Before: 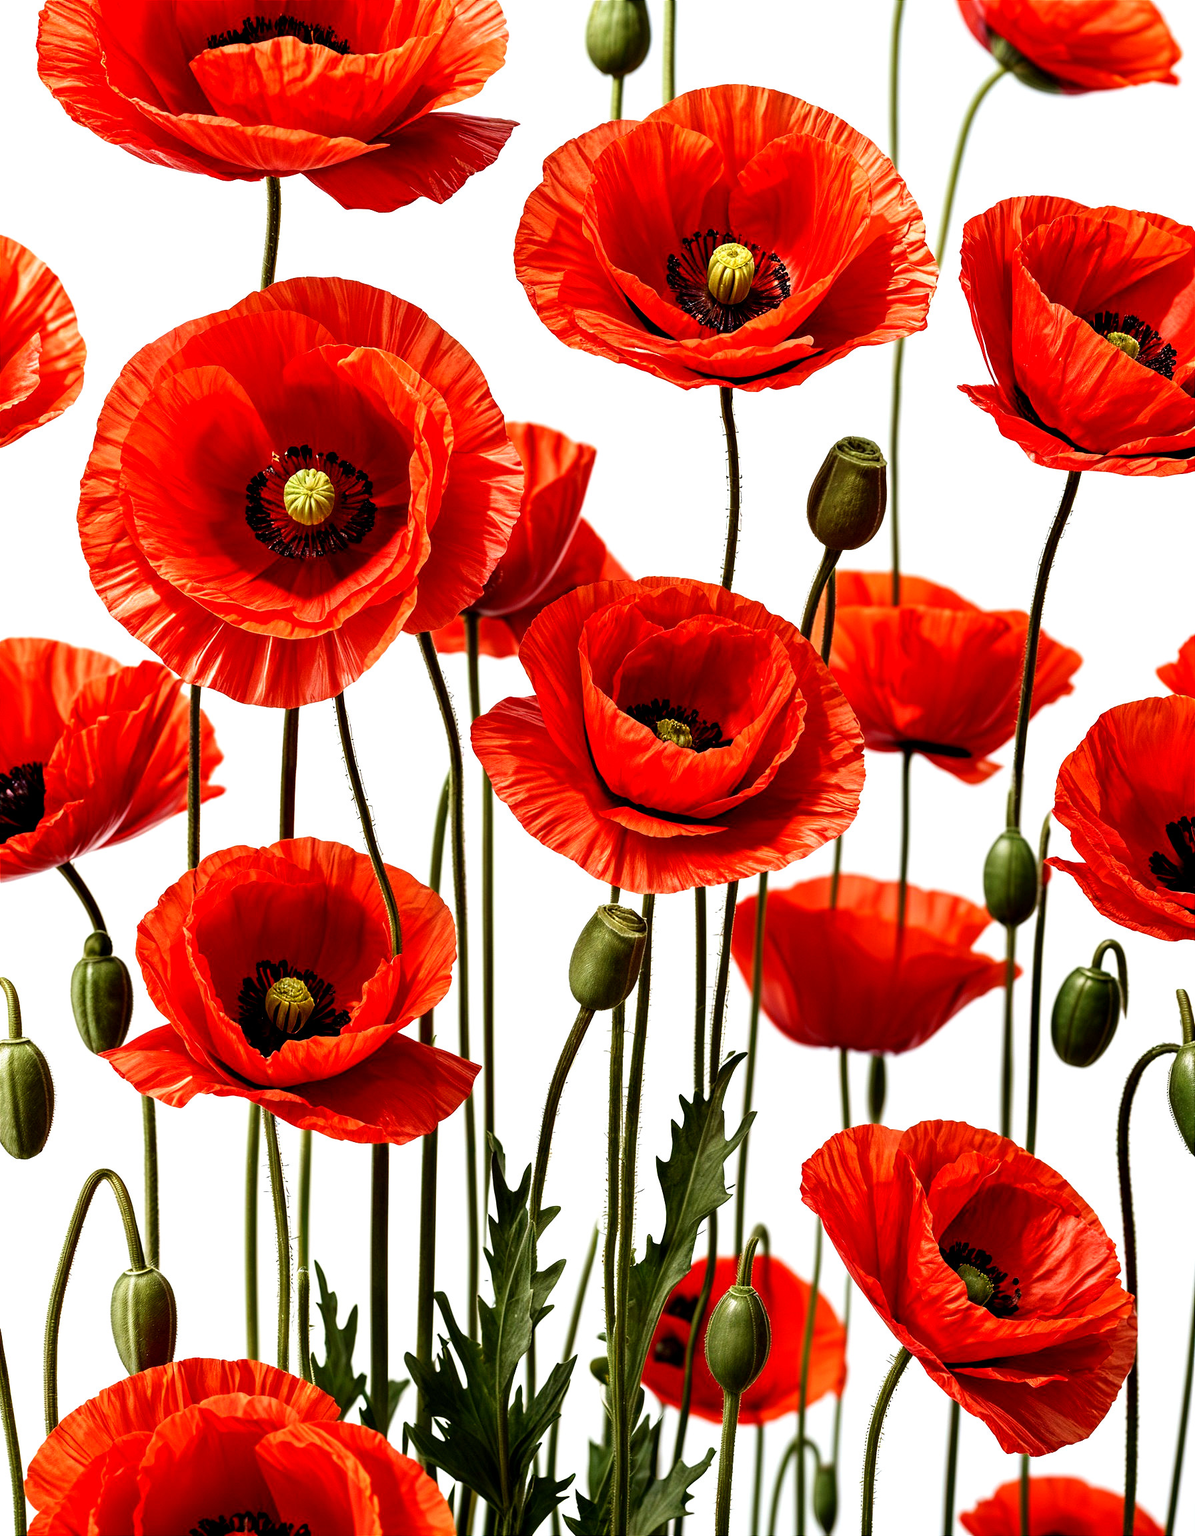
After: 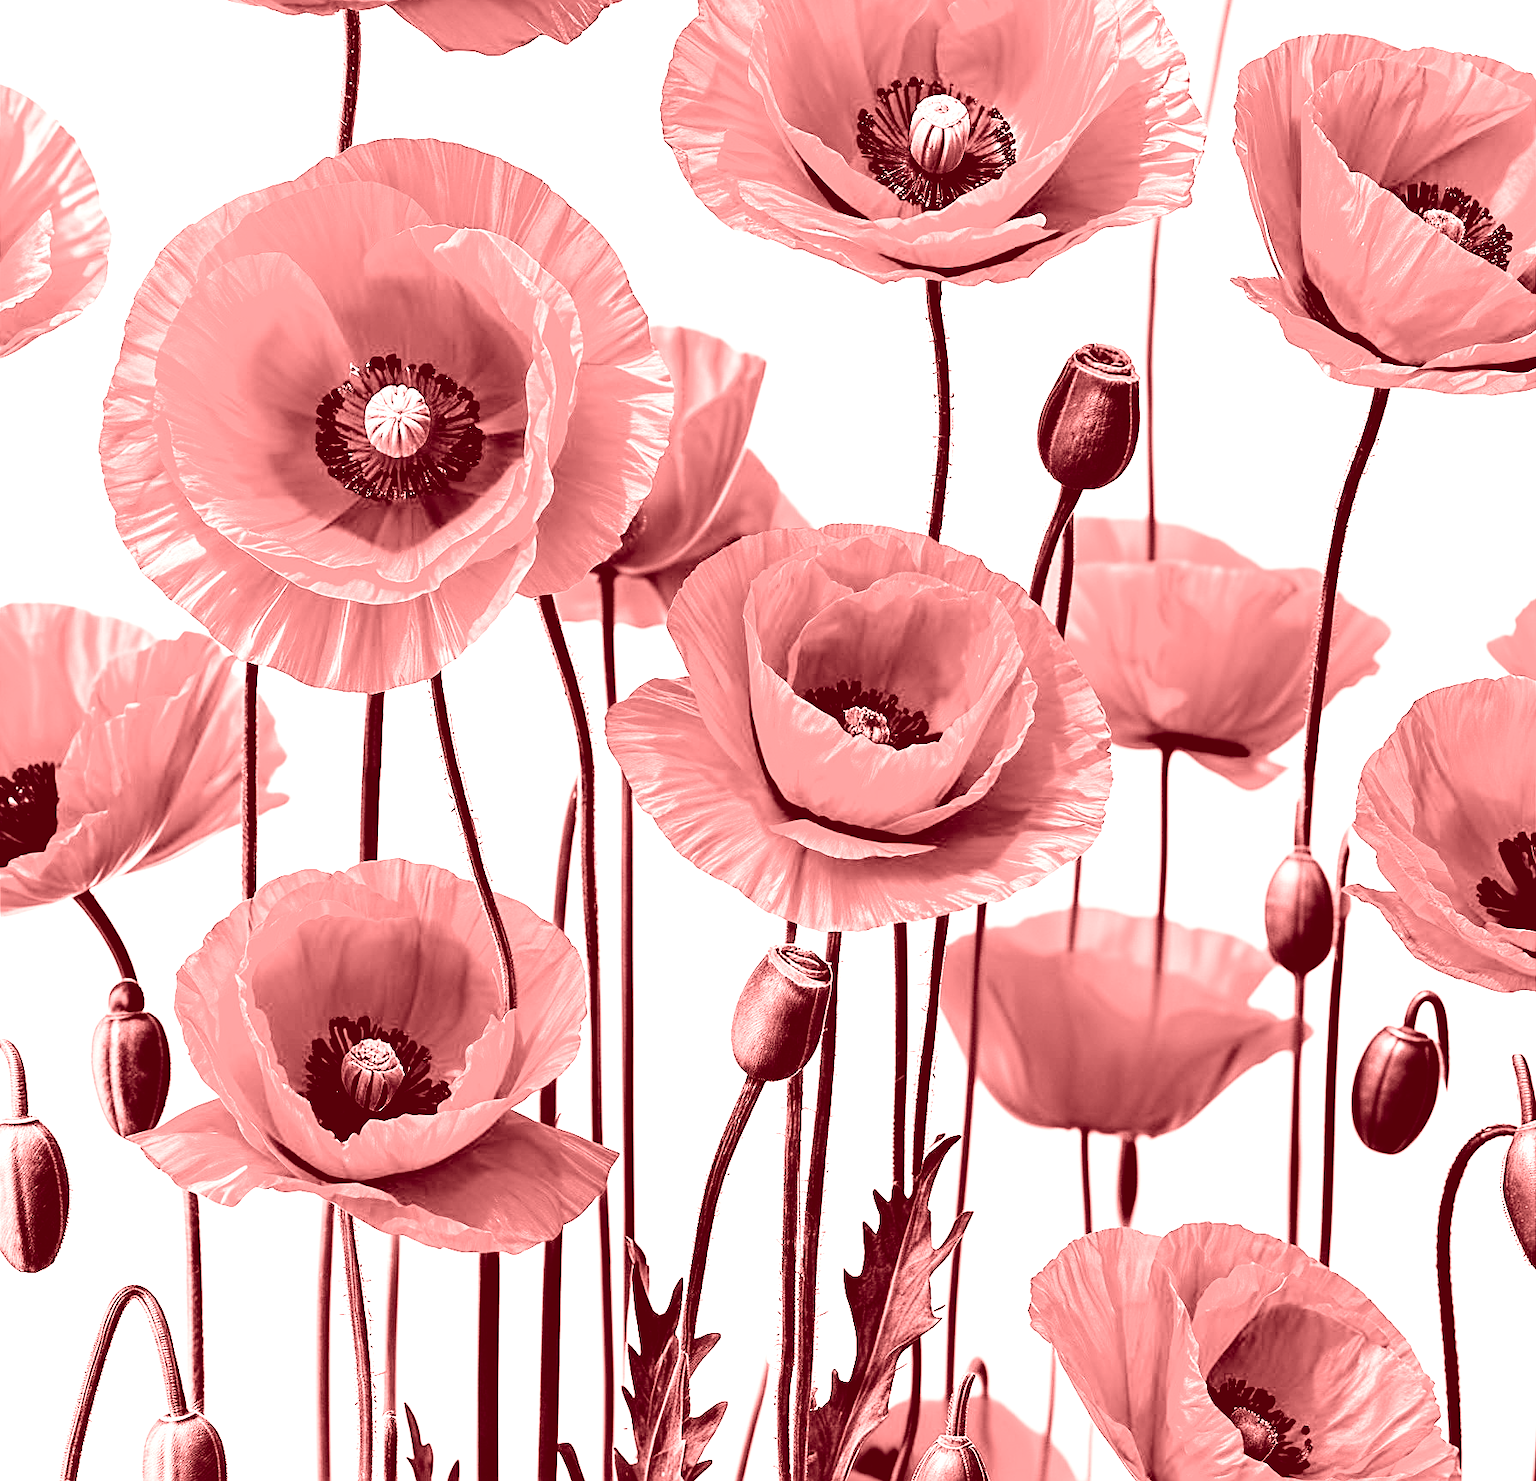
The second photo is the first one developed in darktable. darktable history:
white balance: red 1, blue 1
sharpen: on, module defaults
exposure: black level correction 0, exposure 1 EV, compensate exposure bias true, compensate highlight preservation false
crop: top 11.038%, bottom 13.962%
filmic rgb: black relative exposure -5 EV, white relative exposure 3.5 EV, hardness 3.19, contrast 1.5, highlights saturation mix -50%
colorize: saturation 60%, source mix 100%
